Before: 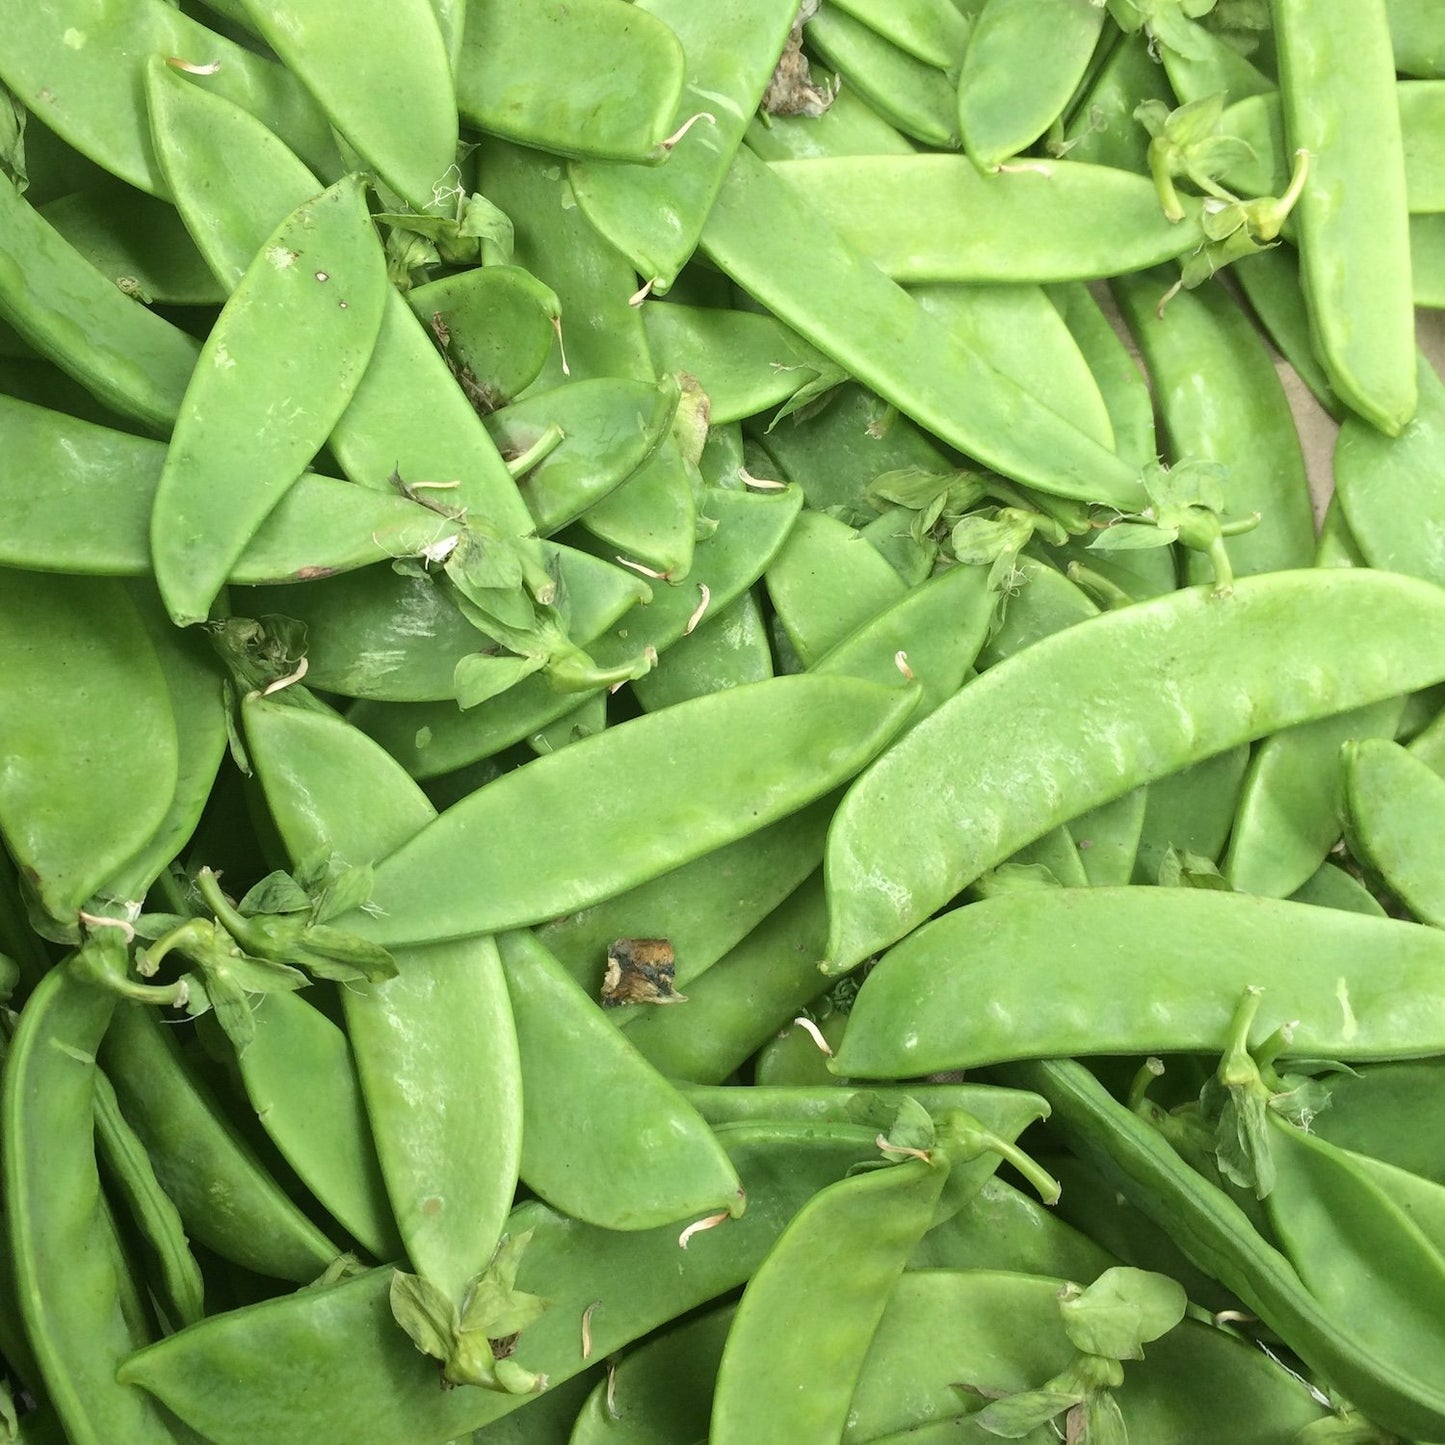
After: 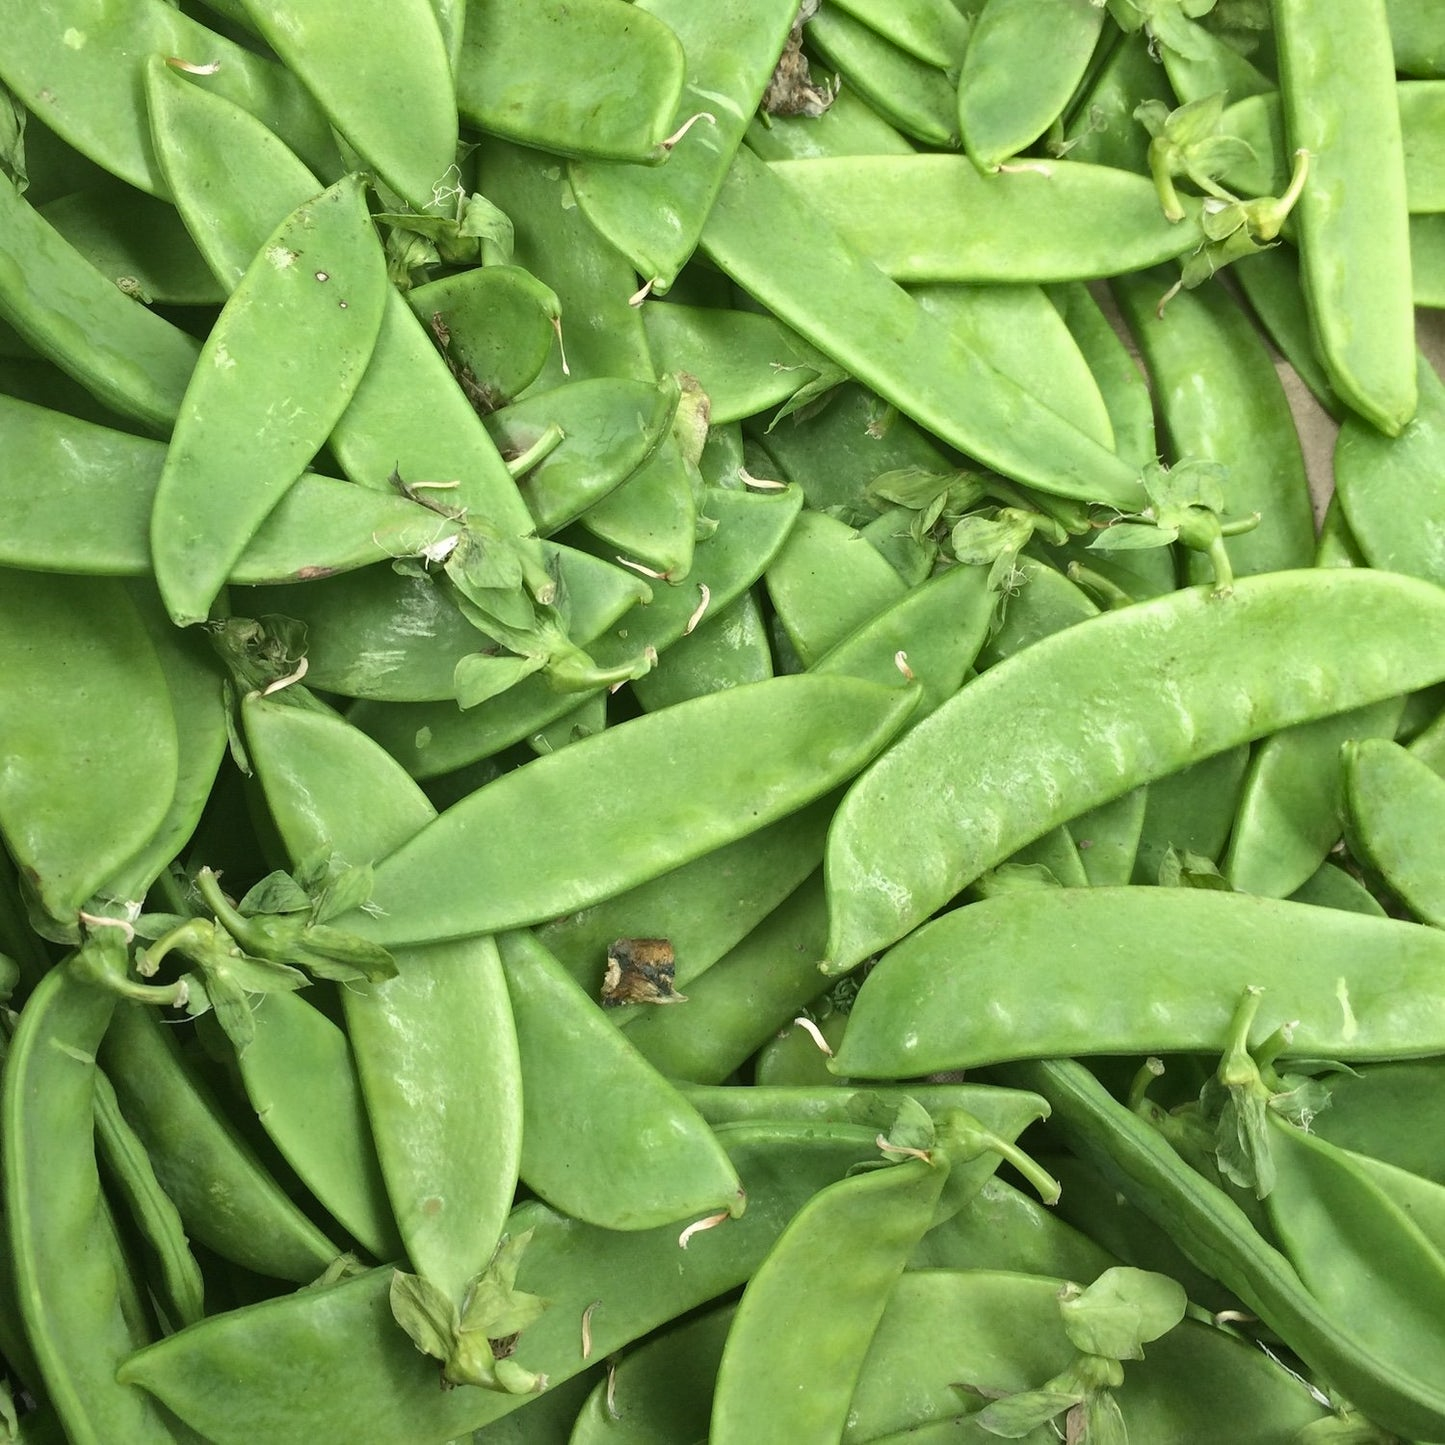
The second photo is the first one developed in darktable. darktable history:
contrast brightness saturation: saturation -0.055
shadows and highlights: shadows 53.02, soften with gaussian
